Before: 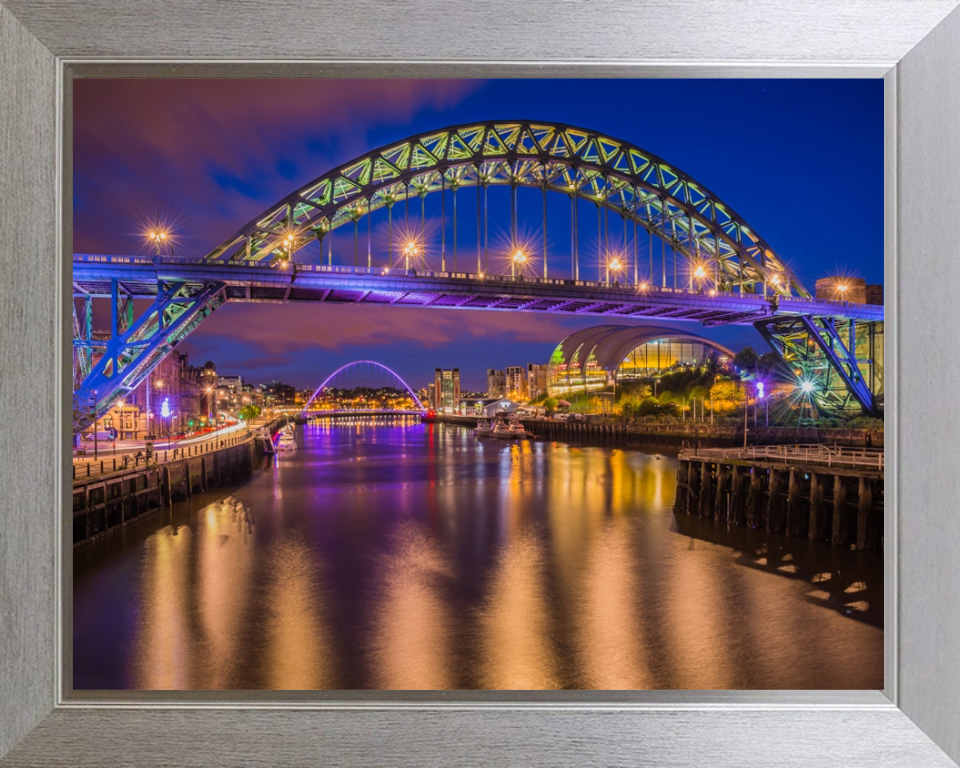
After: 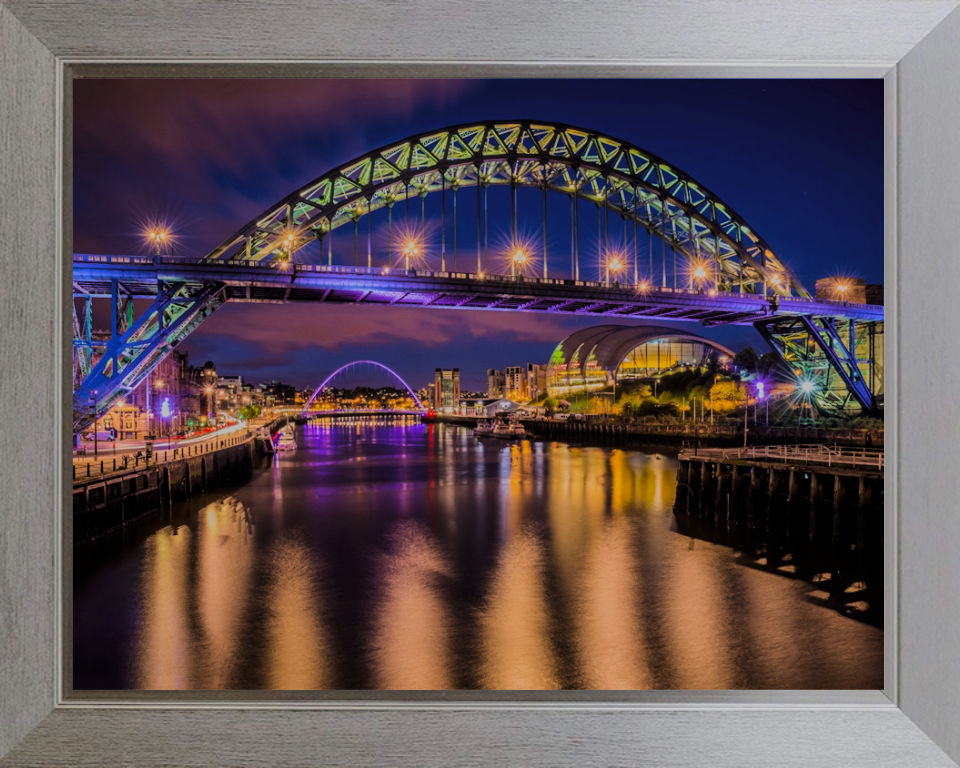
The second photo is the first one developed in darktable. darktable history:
tone curve: curves: ch0 [(0, 0) (0.004, 0) (0.133, 0.076) (0.325, 0.362) (0.879, 0.885) (1, 1)], color space Lab, linked channels, preserve colors none
exposure: black level correction 0, exposure -0.721 EV, compensate highlight preservation false
